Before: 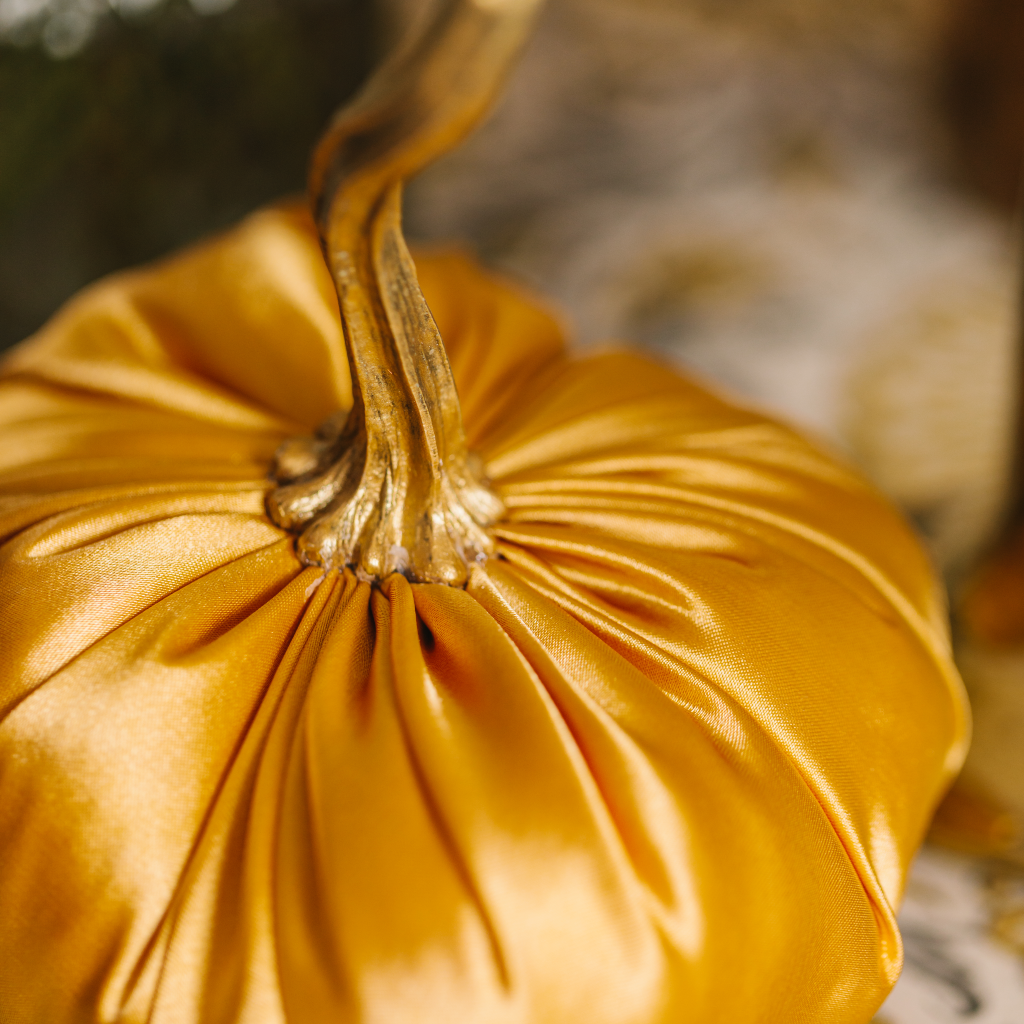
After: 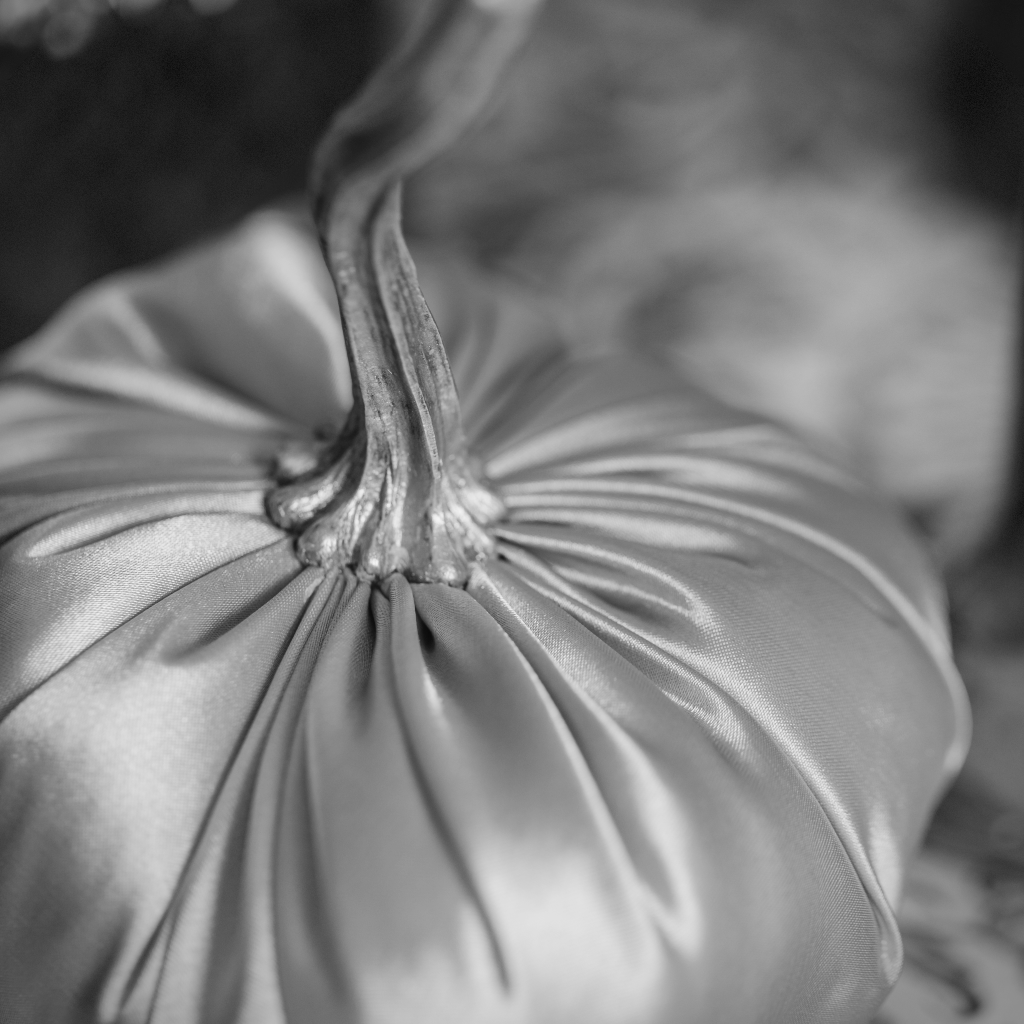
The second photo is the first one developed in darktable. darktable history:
vignetting: dithering 8-bit output, unbound false
monochrome: on, module defaults
